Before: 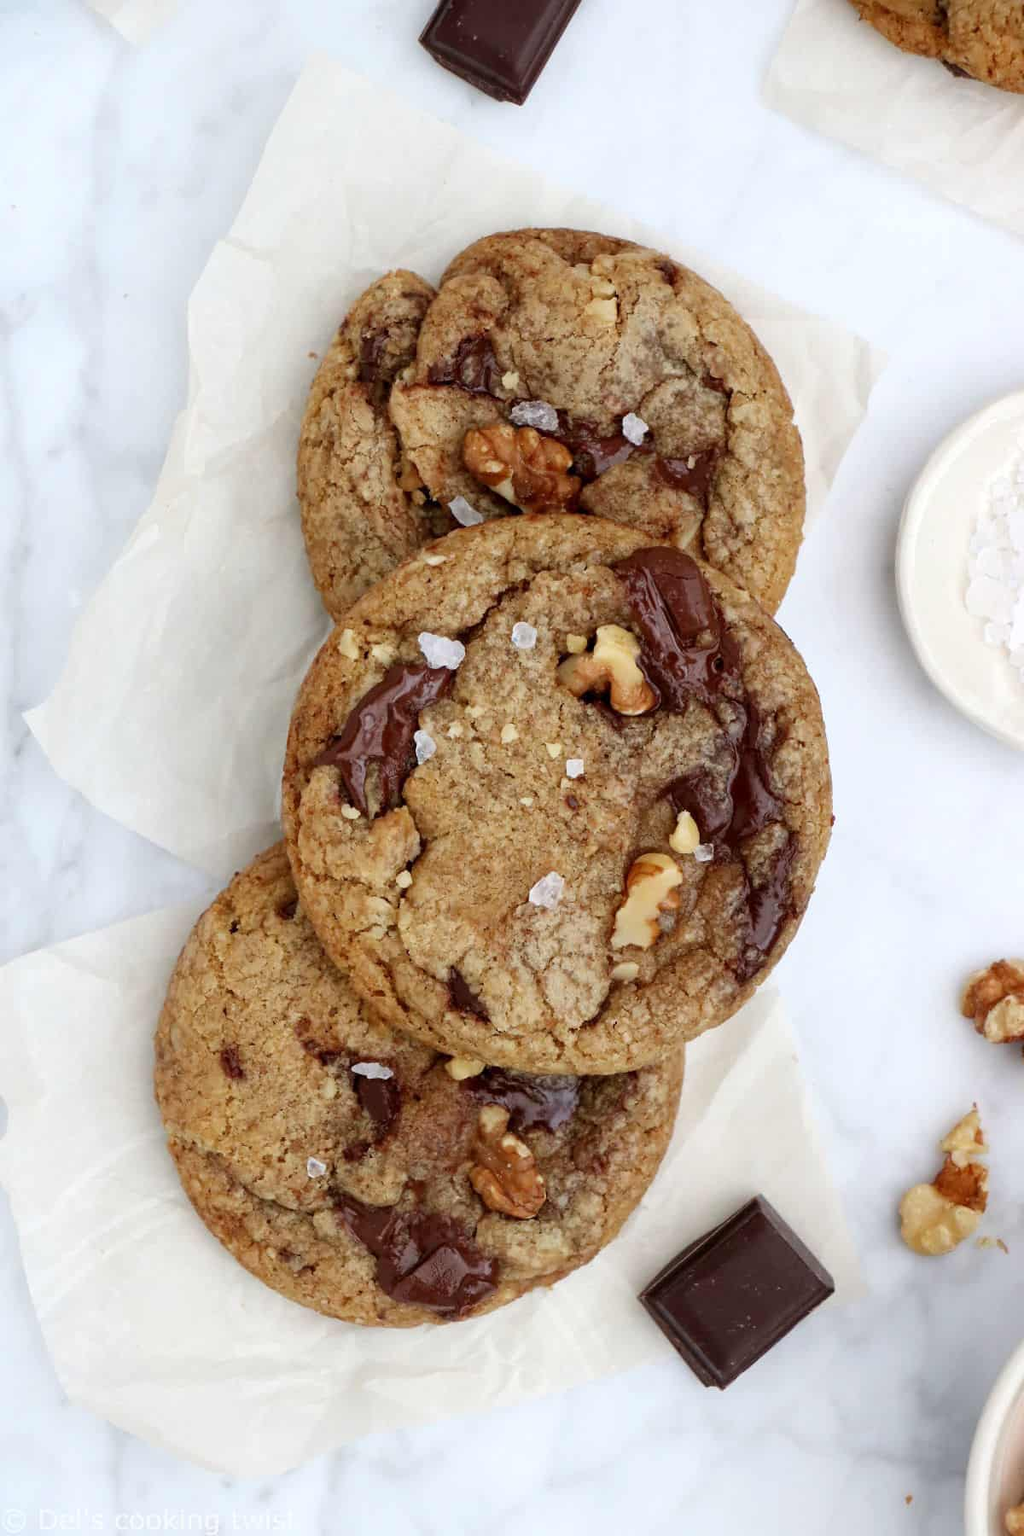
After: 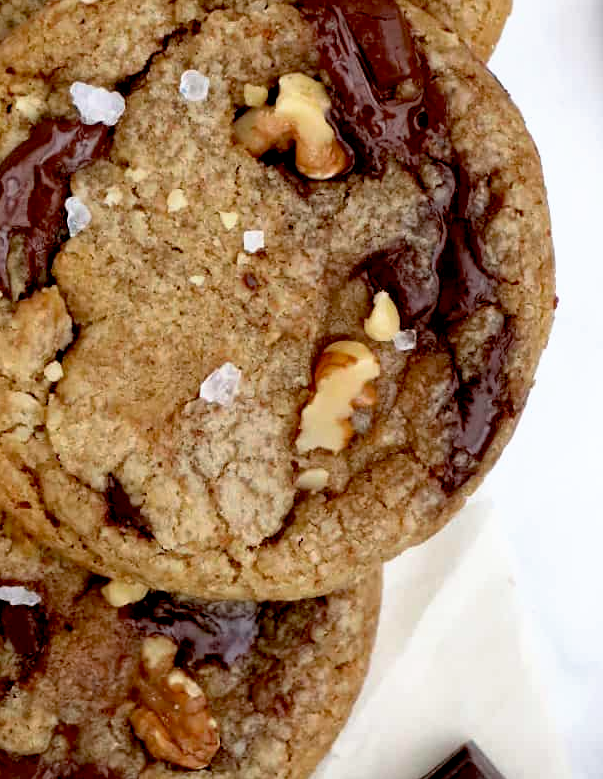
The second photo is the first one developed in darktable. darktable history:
crop: left 35.03%, top 36.625%, right 14.663%, bottom 20.057%
base curve: curves: ch0 [(0.017, 0) (0.425, 0.441) (0.844, 0.933) (1, 1)], preserve colors none
